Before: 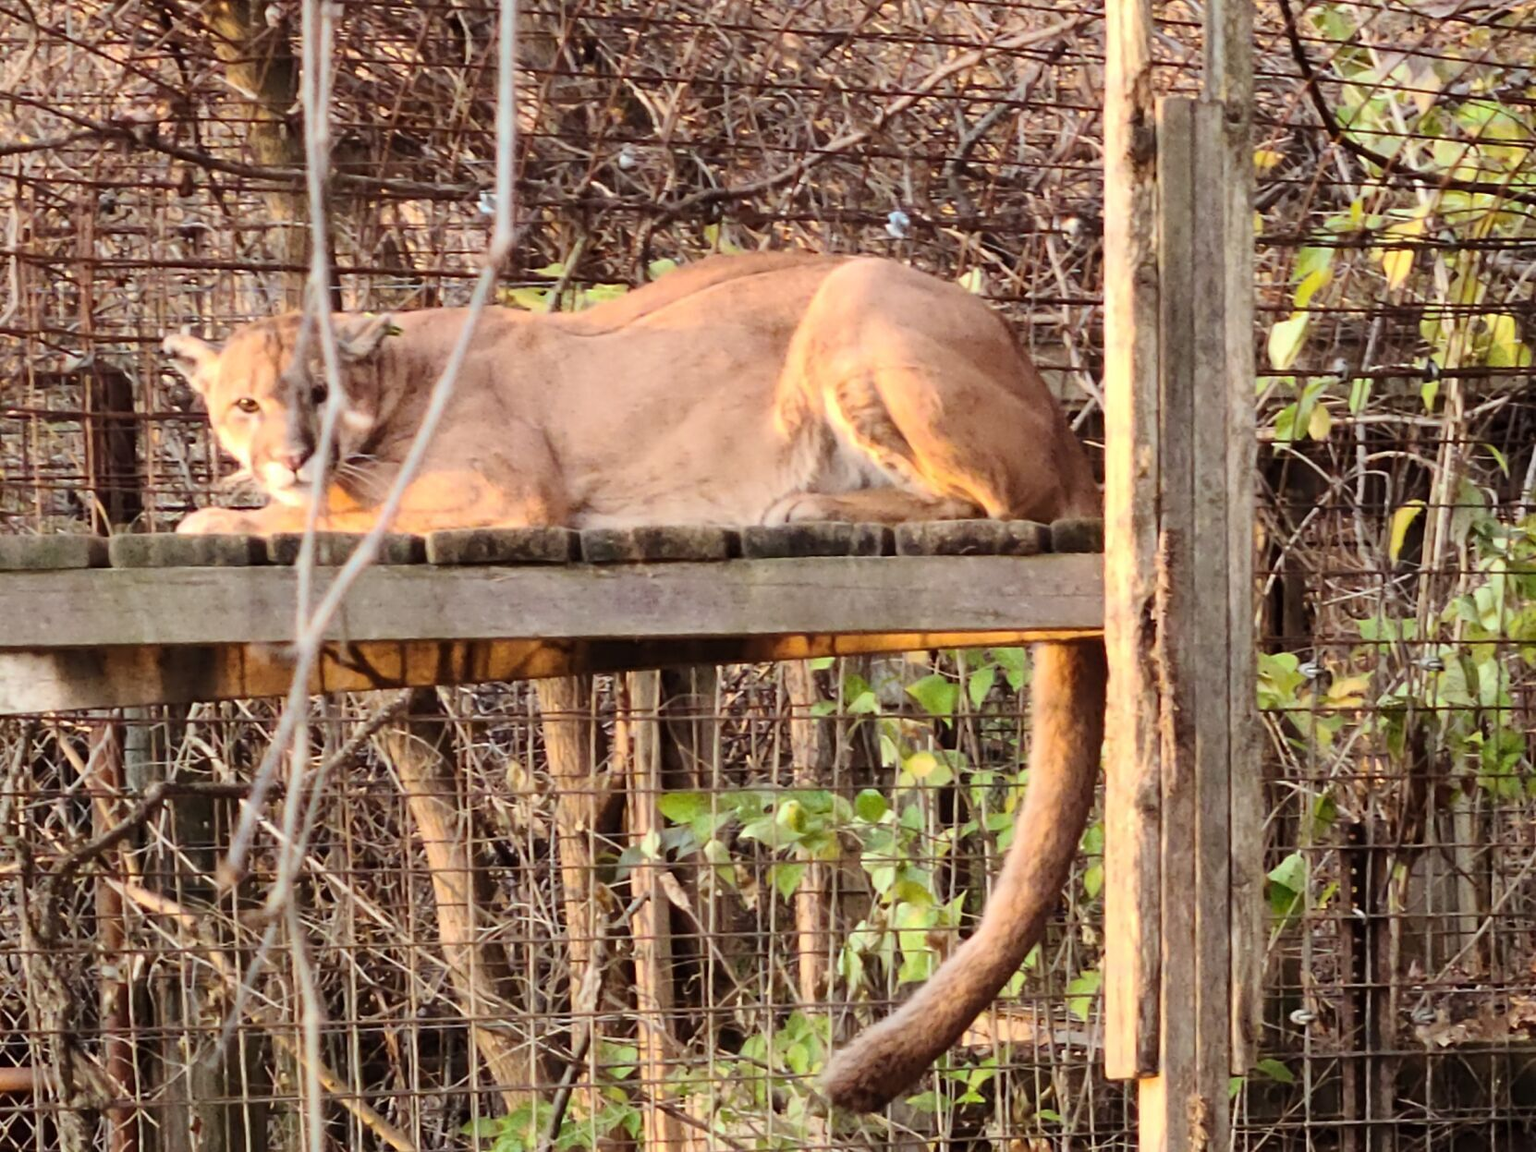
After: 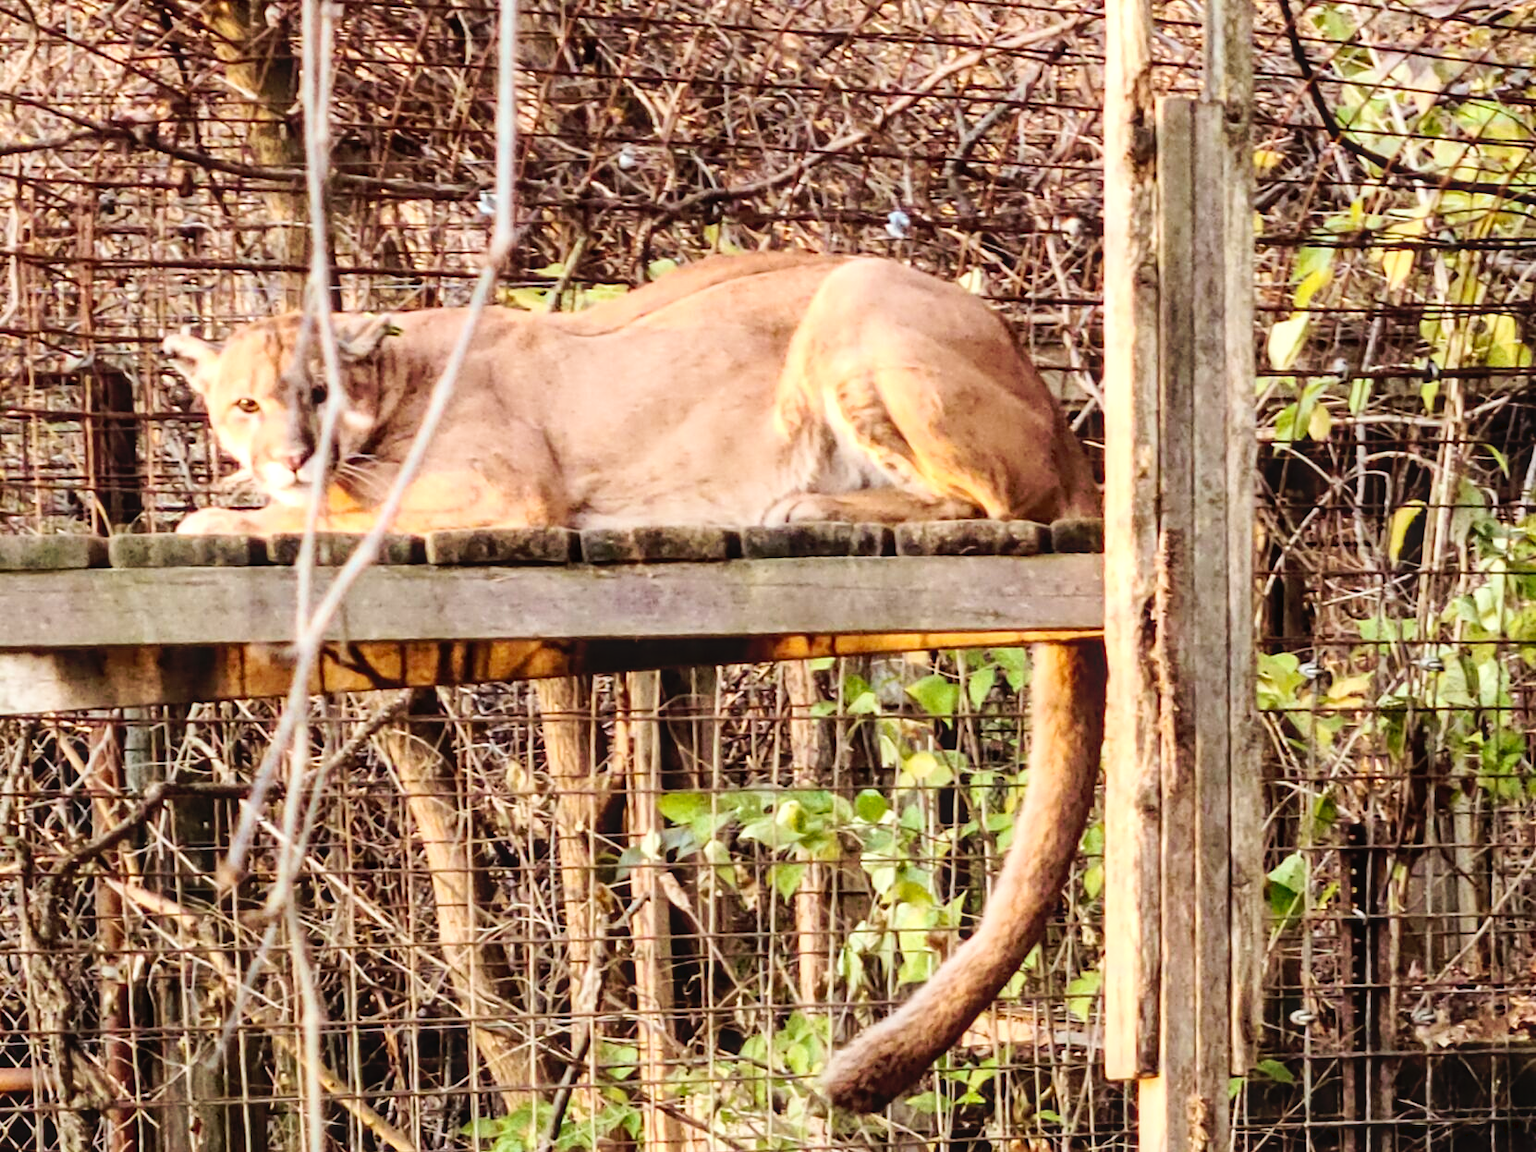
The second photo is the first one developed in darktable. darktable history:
velvia: strength 21.25%
local contrast: detail 130%
tone curve: curves: ch0 [(0, 0) (0.003, 0.047) (0.011, 0.051) (0.025, 0.051) (0.044, 0.057) (0.069, 0.068) (0.1, 0.076) (0.136, 0.108) (0.177, 0.166) (0.224, 0.229) (0.277, 0.299) (0.335, 0.364) (0.399, 0.46) (0.468, 0.553) (0.543, 0.639) (0.623, 0.724) (0.709, 0.808) (0.801, 0.886) (0.898, 0.954) (1, 1)], preserve colors none
